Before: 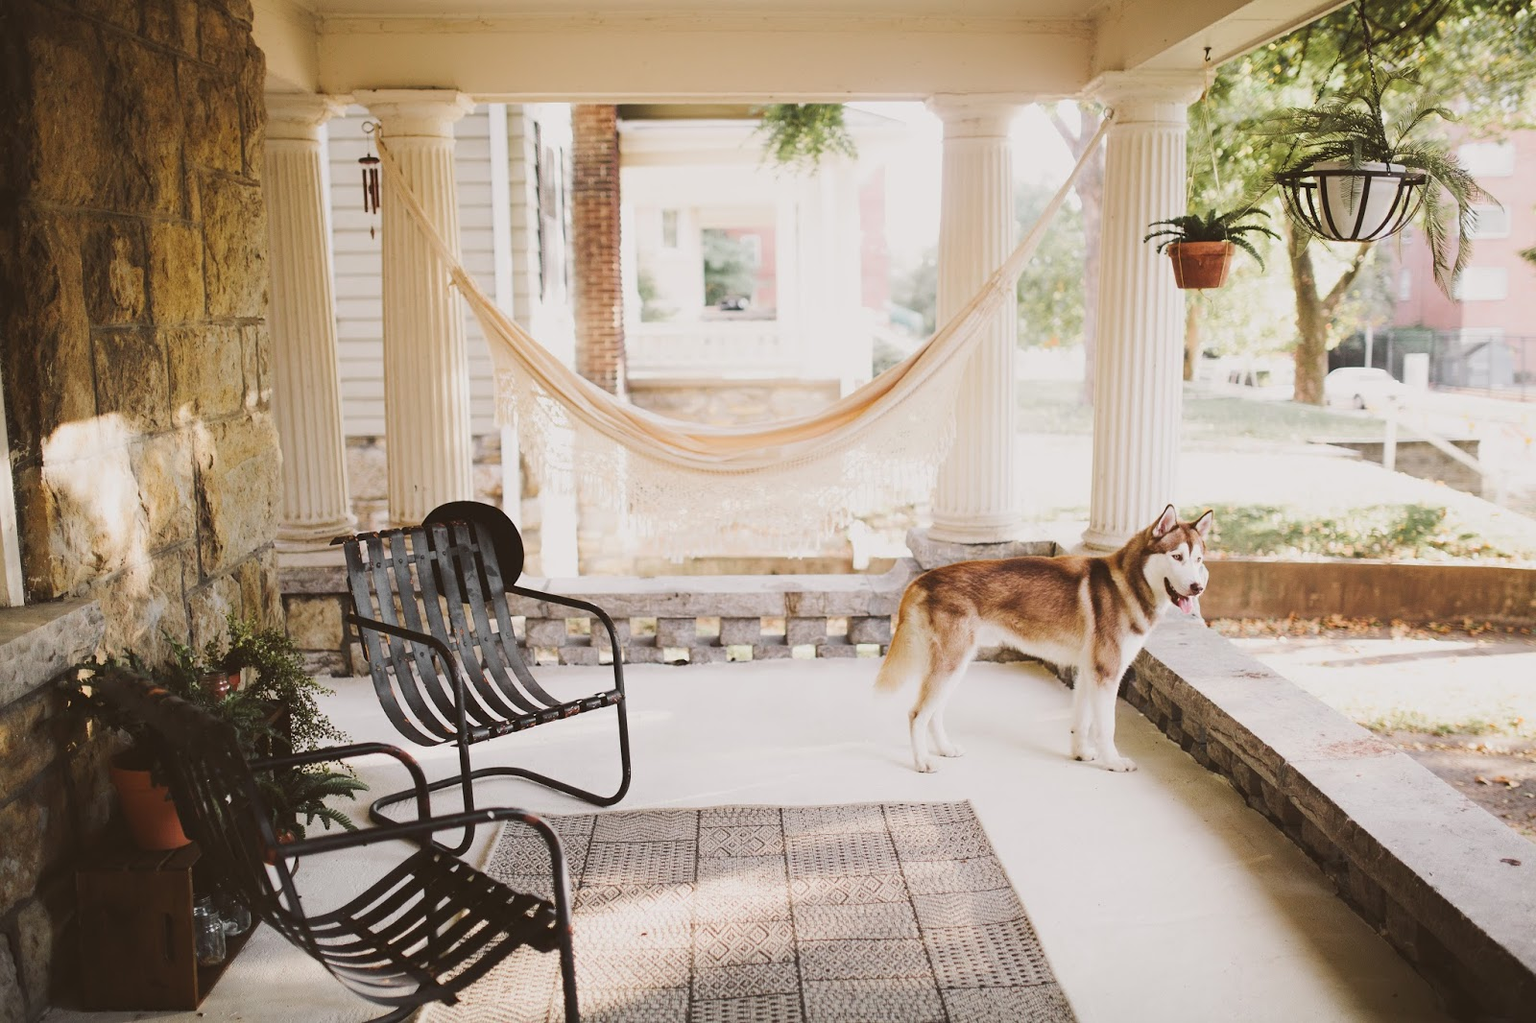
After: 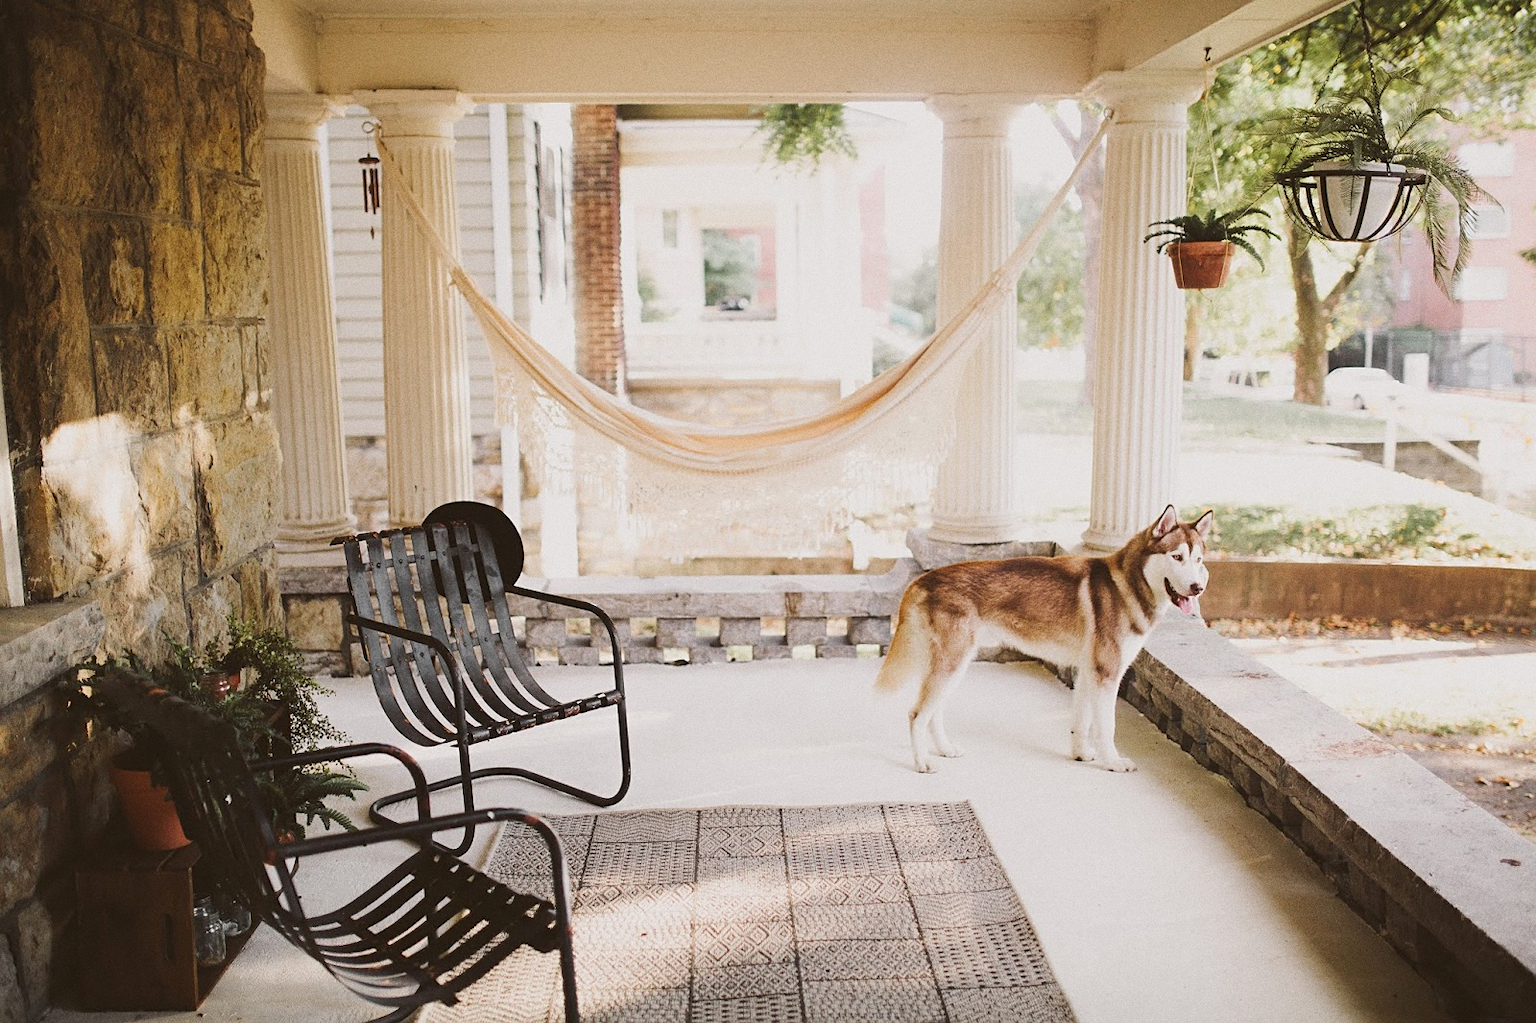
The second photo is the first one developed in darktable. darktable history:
exposure: black level correction 0.001, compensate highlight preservation false
grain: coarseness 0.09 ISO
sharpen: amount 0.2
